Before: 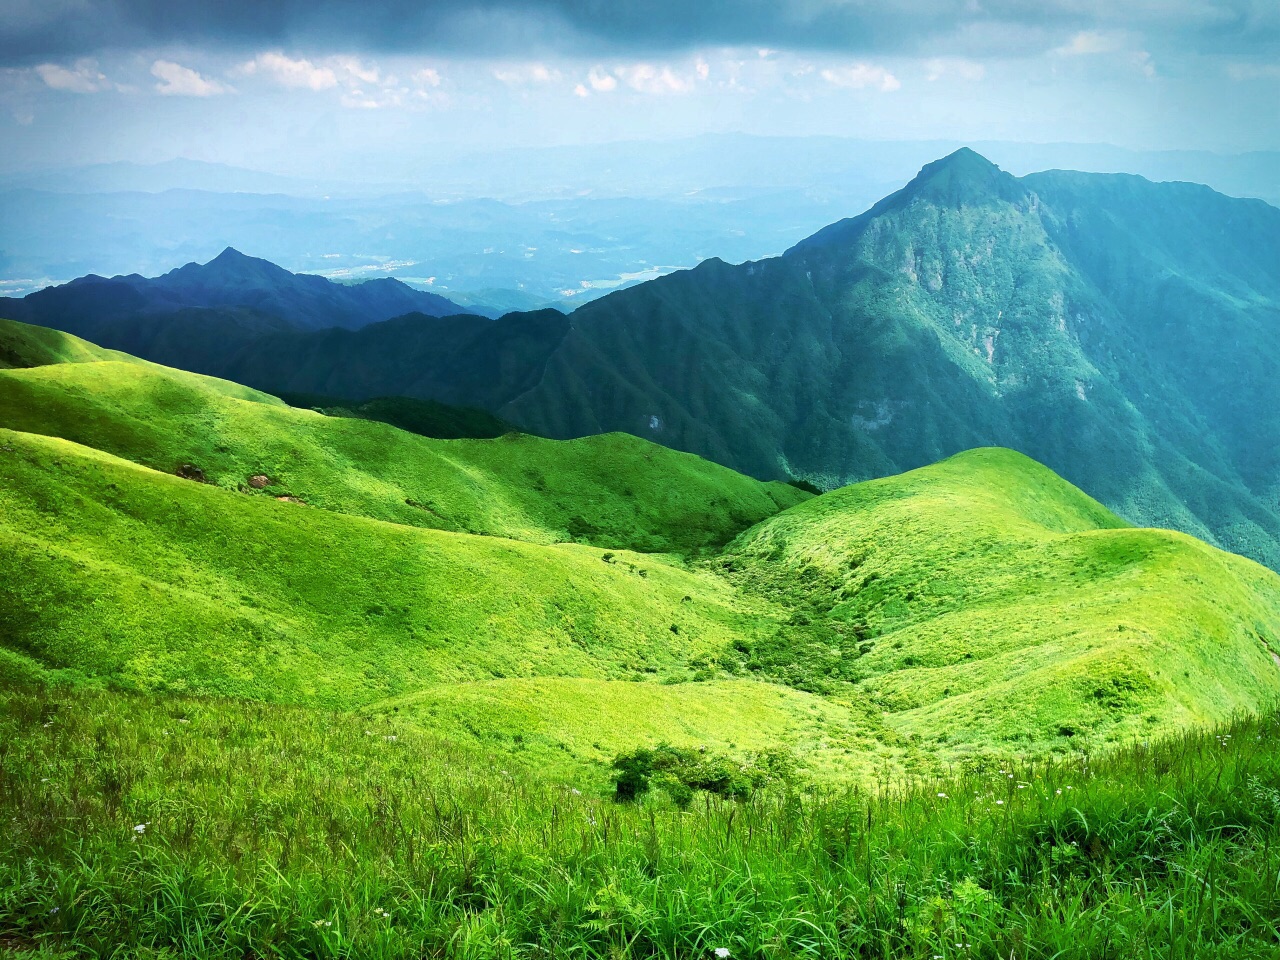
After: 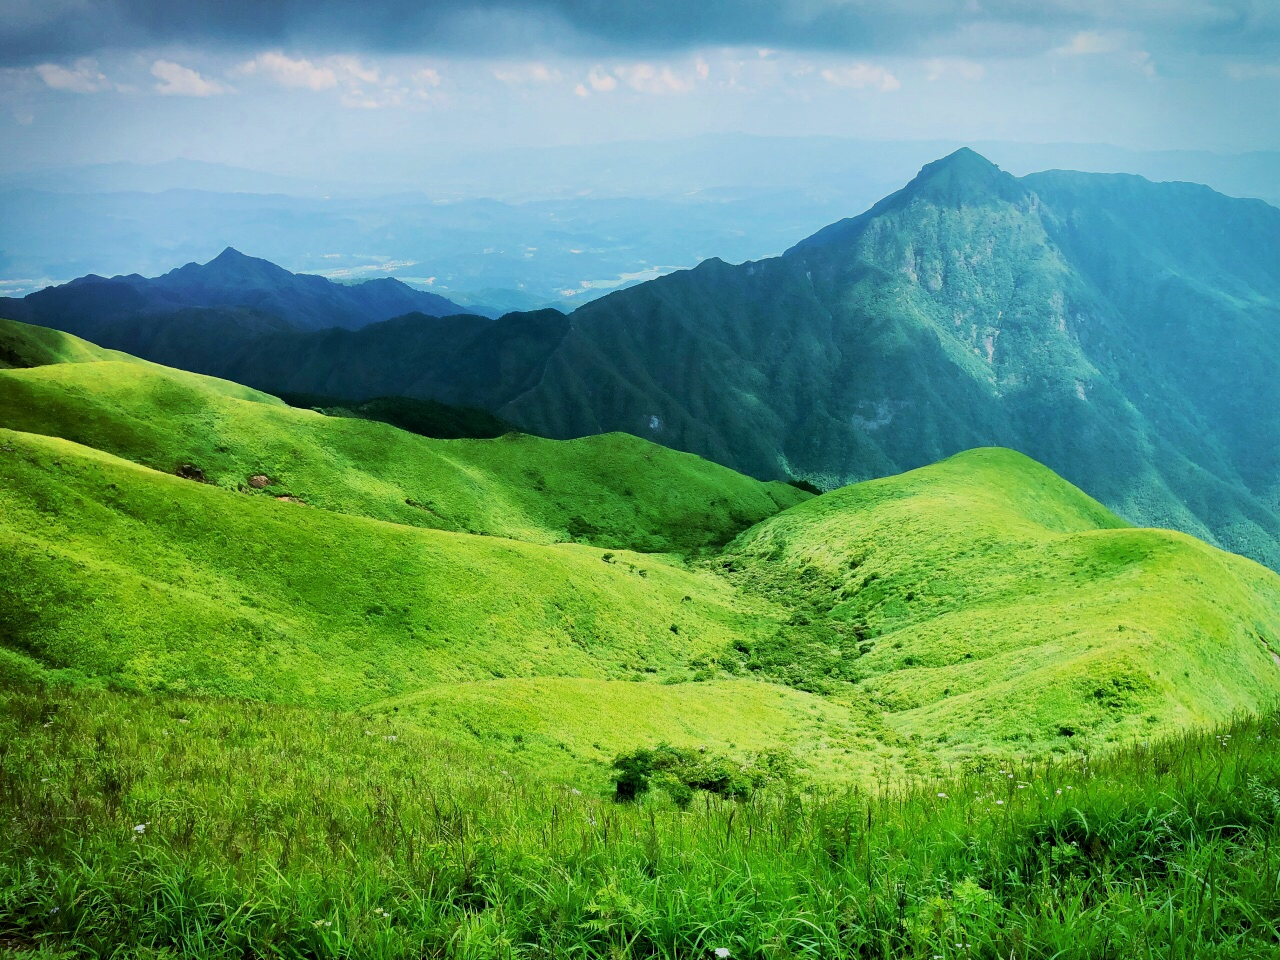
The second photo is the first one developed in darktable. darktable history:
filmic rgb: black relative exposure -8.03 EV, white relative exposure 3.81 EV, hardness 4.38, color science v6 (2022)
